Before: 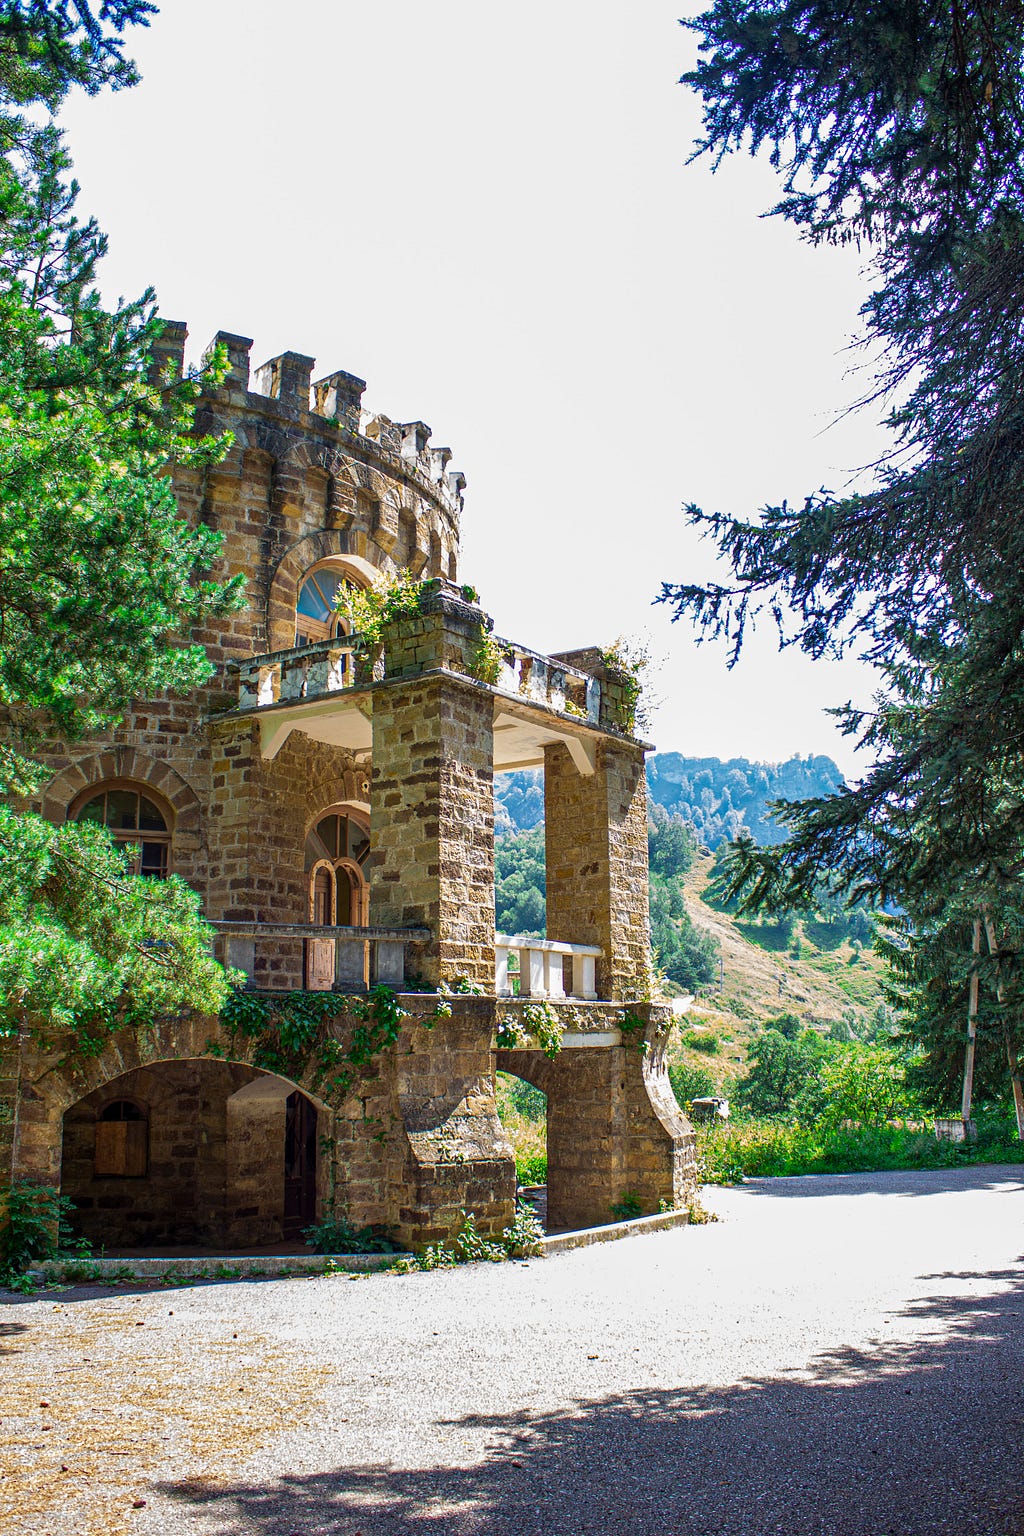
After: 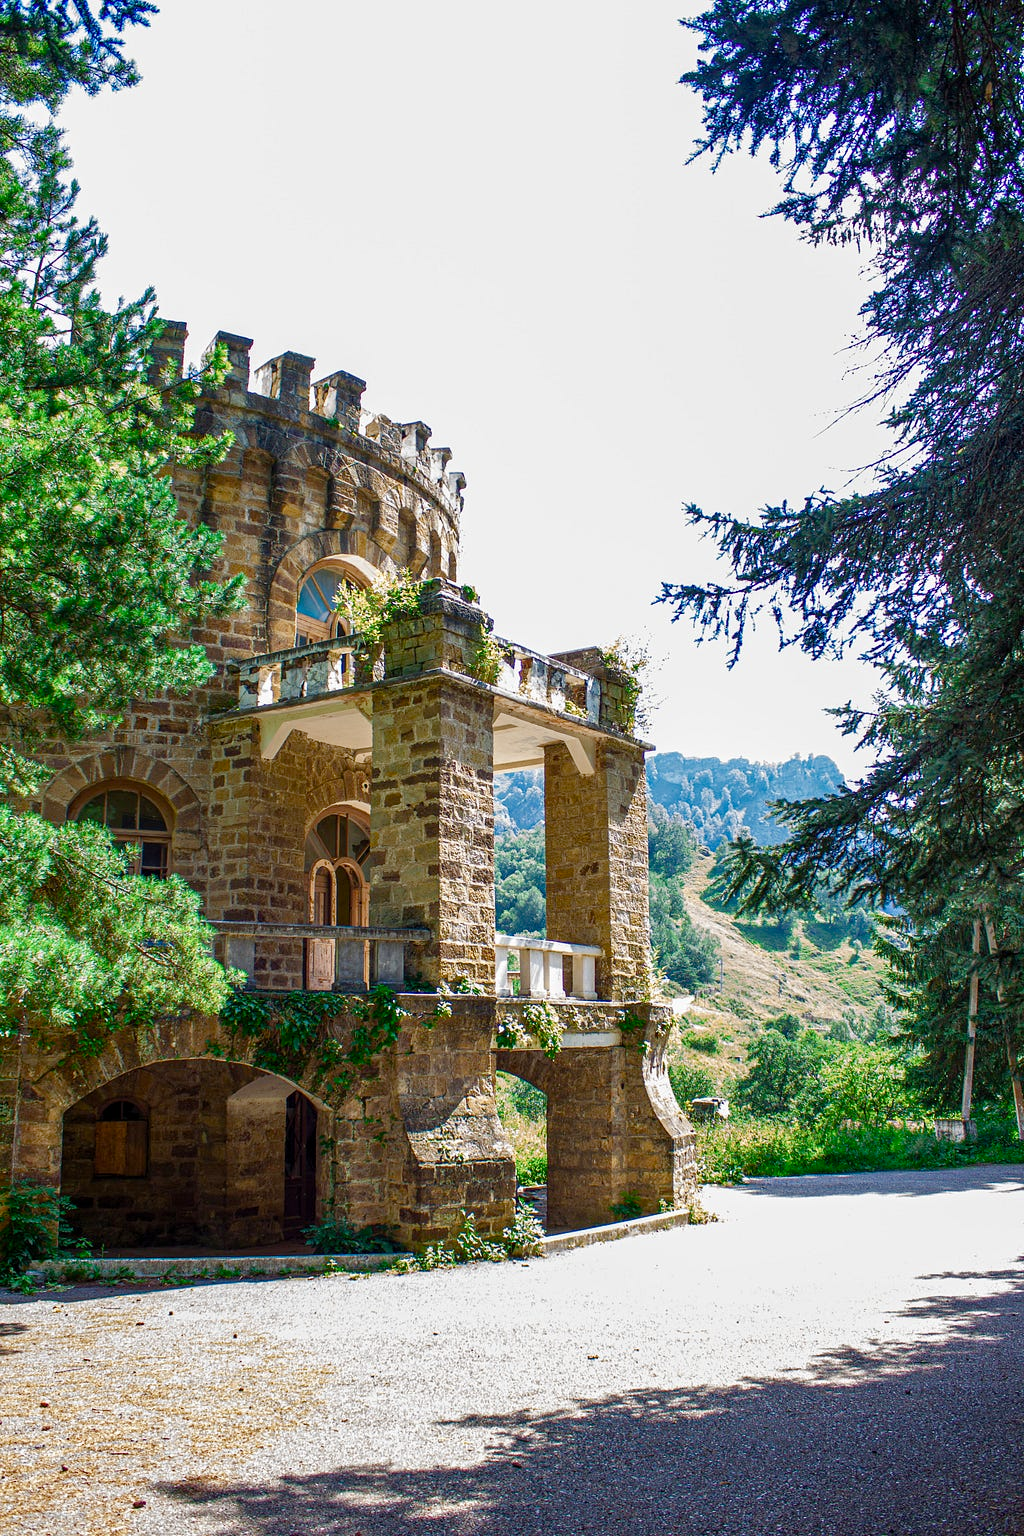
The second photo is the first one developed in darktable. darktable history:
color balance rgb: perceptual saturation grading › global saturation 0.059%, perceptual saturation grading › highlights -25.869%, perceptual saturation grading › shadows 29.884%, global vibrance 9.272%
